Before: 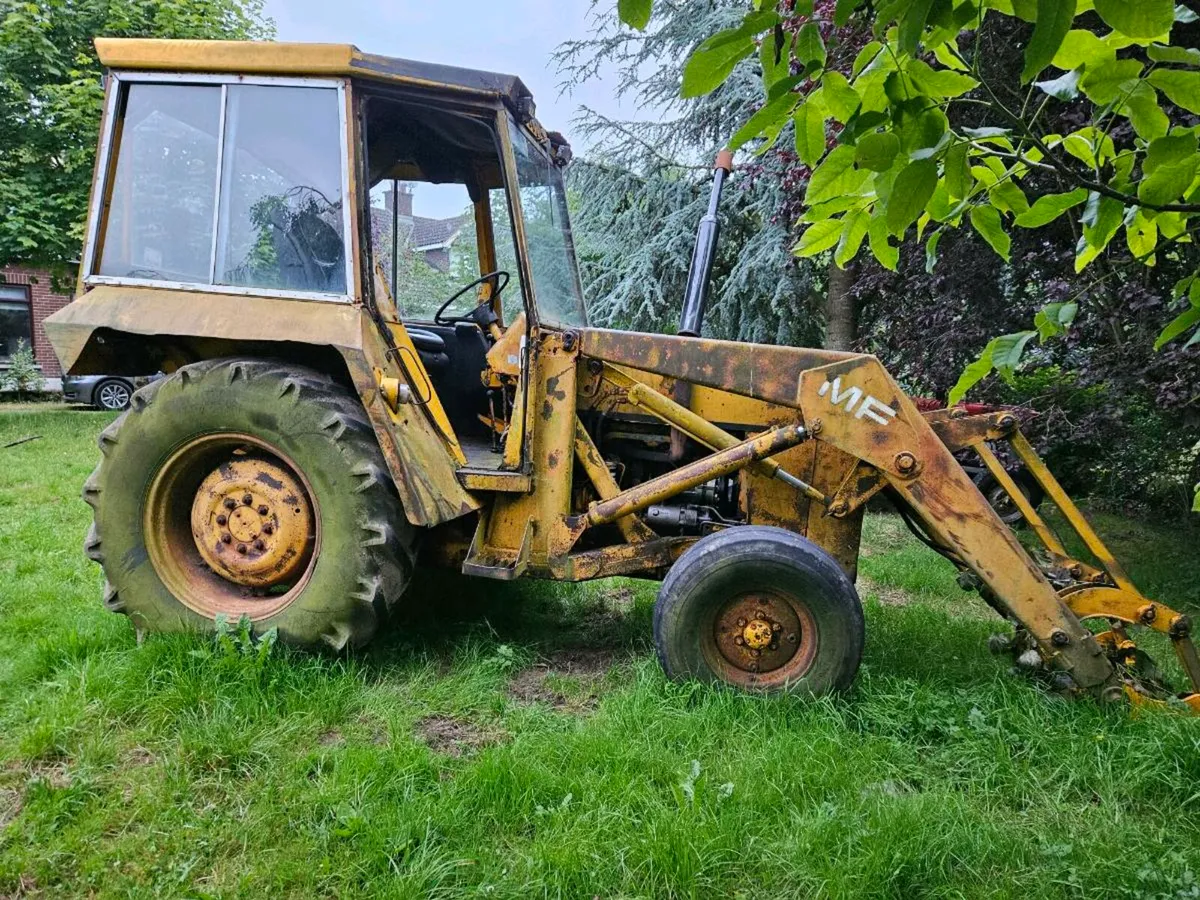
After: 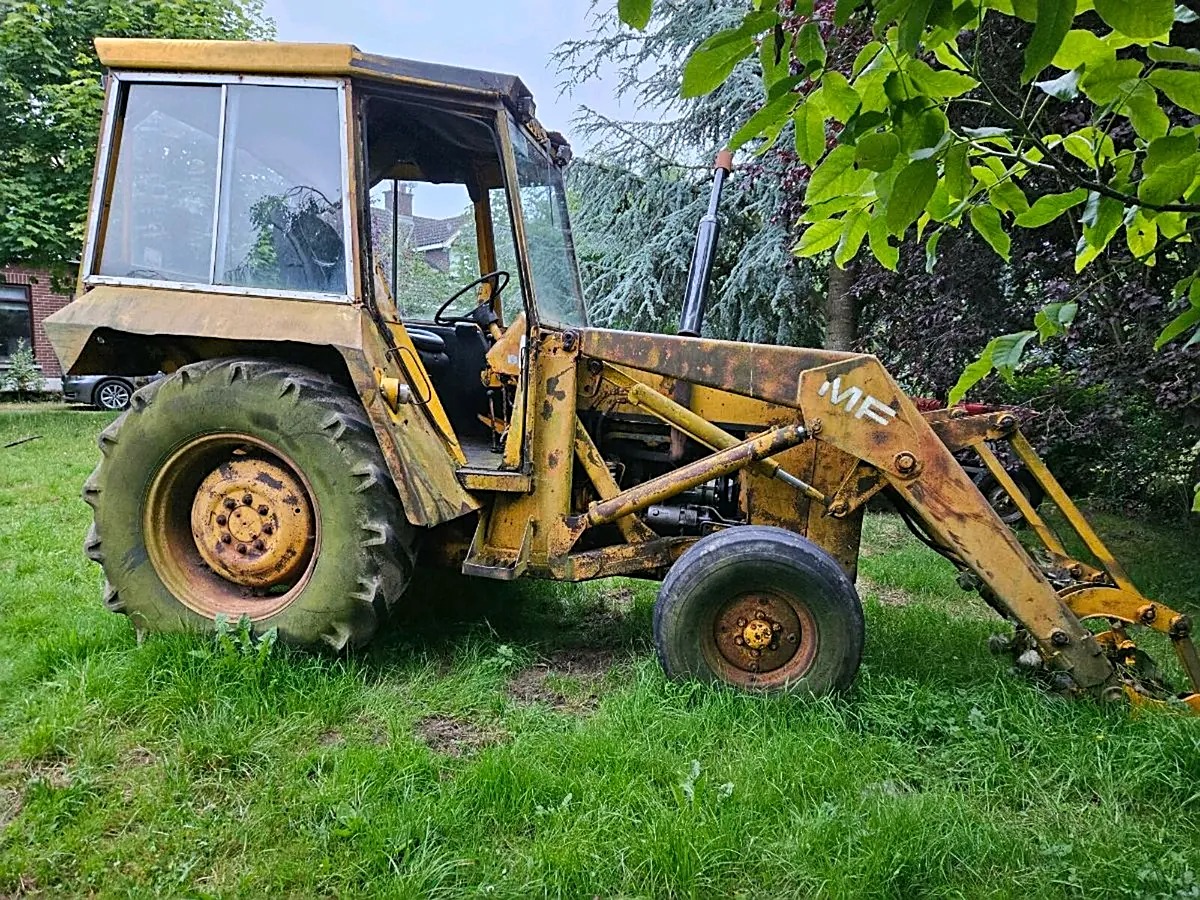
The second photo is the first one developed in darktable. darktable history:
sharpen: on, module defaults
base curve: exposure shift 0.569, preserve colors none
exposure: black level correction 0, compensate exposure bias true, compensate highlight preservation false
